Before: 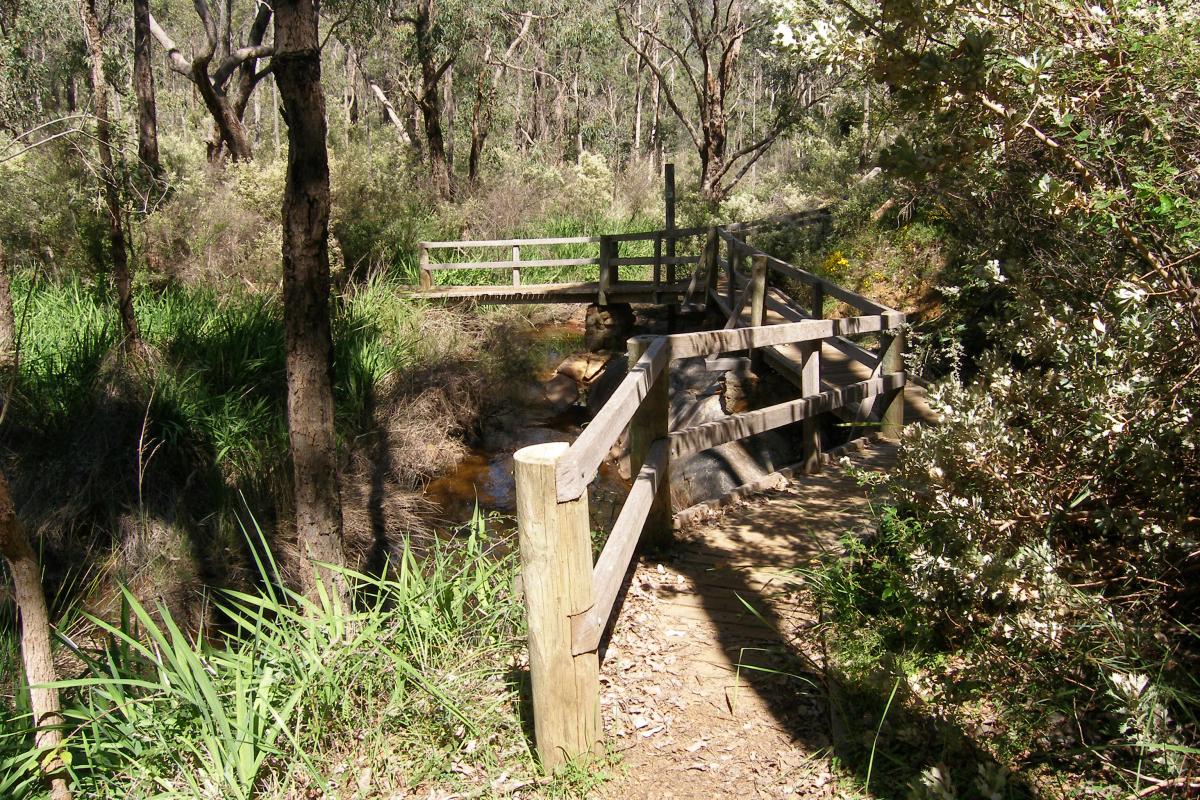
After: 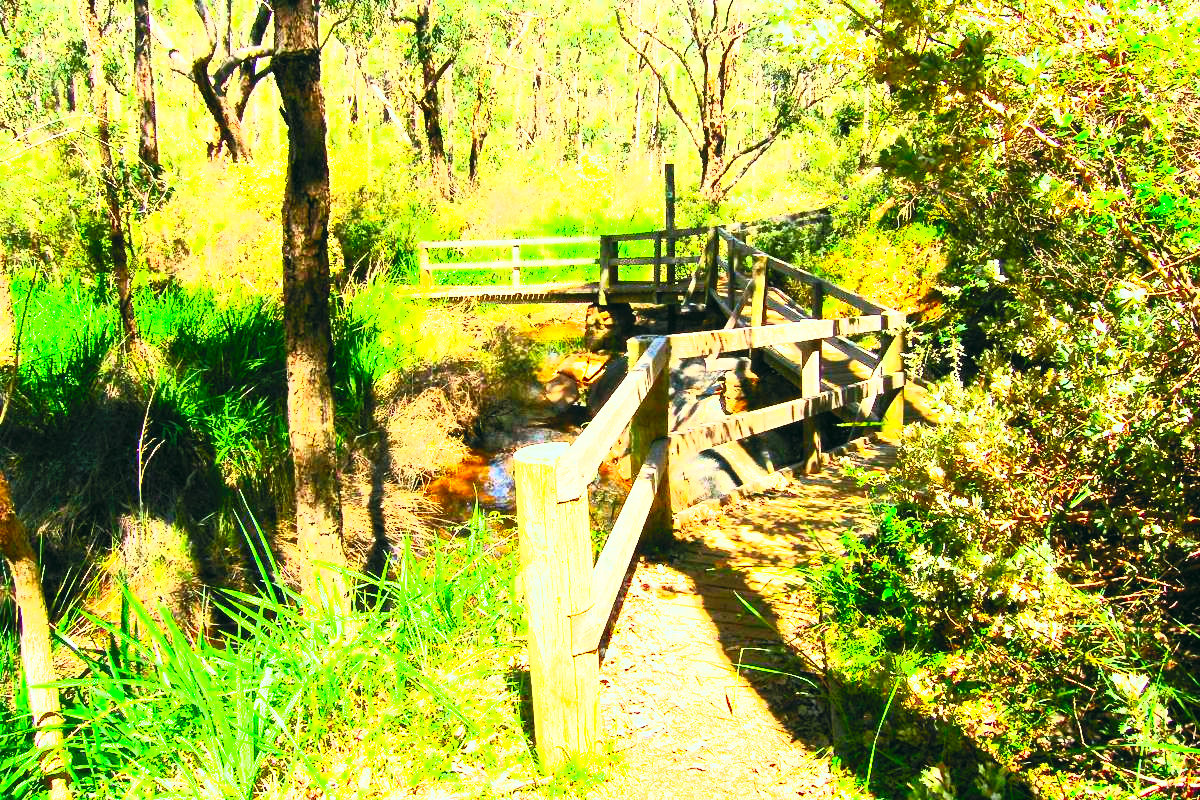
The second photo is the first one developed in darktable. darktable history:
exposure: black level correction 0, exposure 1.283 EV, compensate highlight preservation false
contrast brightness saturation: contrast 0.992, brightness 0.981, saturation 0.982
filmic rgb: black relative exposure -7.89 EV, white relative exposure 4.14 EV, hardness 4.1, latitude 52.2%, contrast 1.01, shadows ↔ highlights balance 6.2%, color science v6 (2022)
color correction: highlights a* -7.36, highlights b* 0.913, shadows a* -3.84, saturation 1.41
